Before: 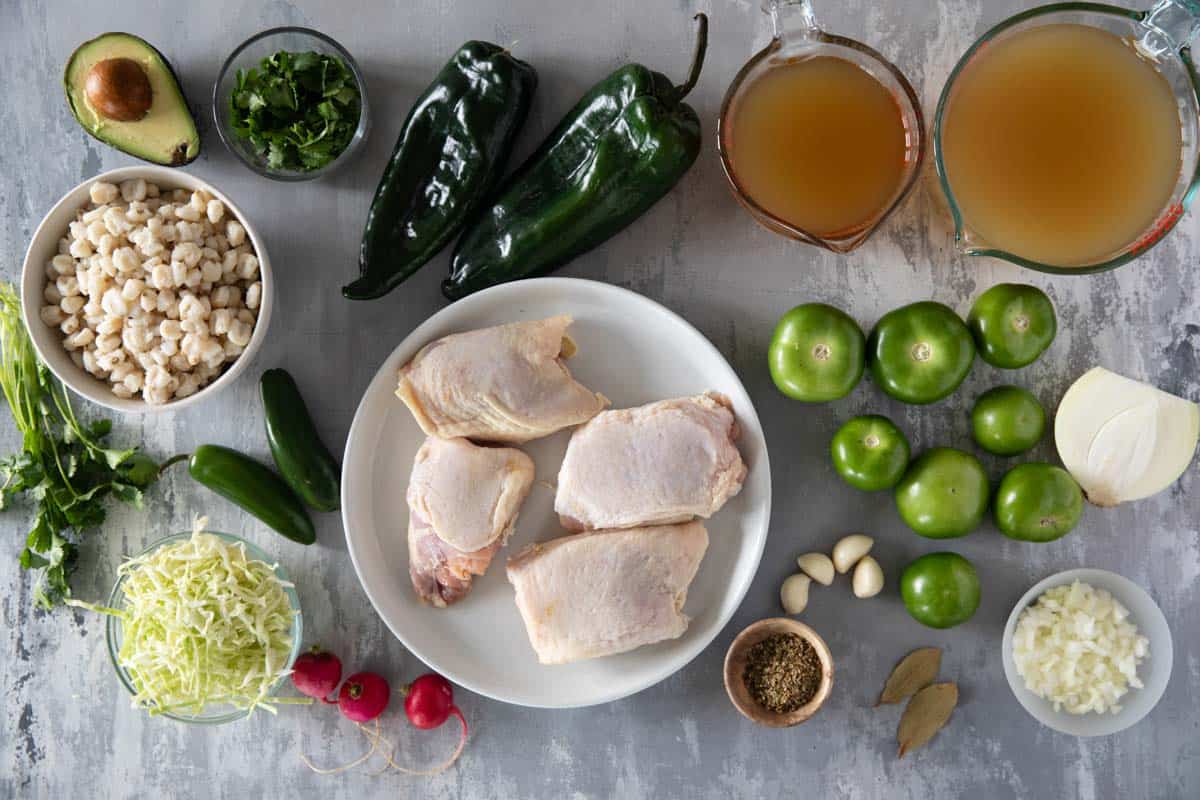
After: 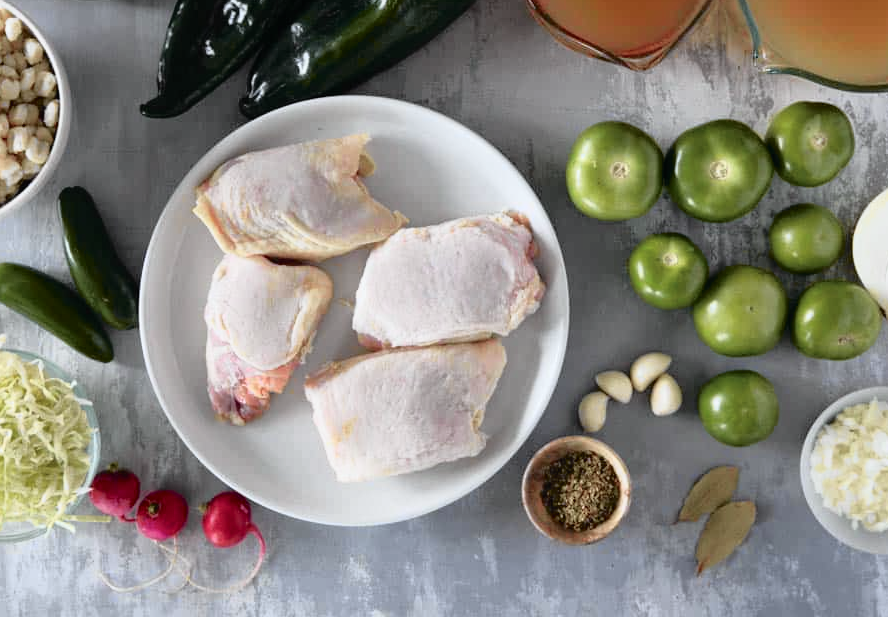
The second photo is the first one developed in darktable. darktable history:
tone curve: curves: ch0 [(0, 0.009) (0.105, 0.08) (0.195, 0.18) (0.283, 0.316) (0.384, 0.434) (0.485, 0.531) (0.638, 0.69) (0.81, 0.872) (1, 0.977)]; ch1 [(0, 0) (0.161, 0.092) (0.35, 0.33) (0.379, 0.401) (0.456, 0.469) (0.502, 0.5) (0.525, 0.518) (0.586, 0.617) (0.635, 0.655) (1, 1)]; ch2 [(0, 0) (0.371, 0.362) (0.437, 0.437) (0.48, 0.49) (0.53, 0.515) (0.56, 0.571) (0.622, 0.606) (1, 1)], color space Lab, independent channels, preserve colors none
crop: left 16.871%, top 22.857%, right 9.116%
white balance: red 0.98, blue 1.034
